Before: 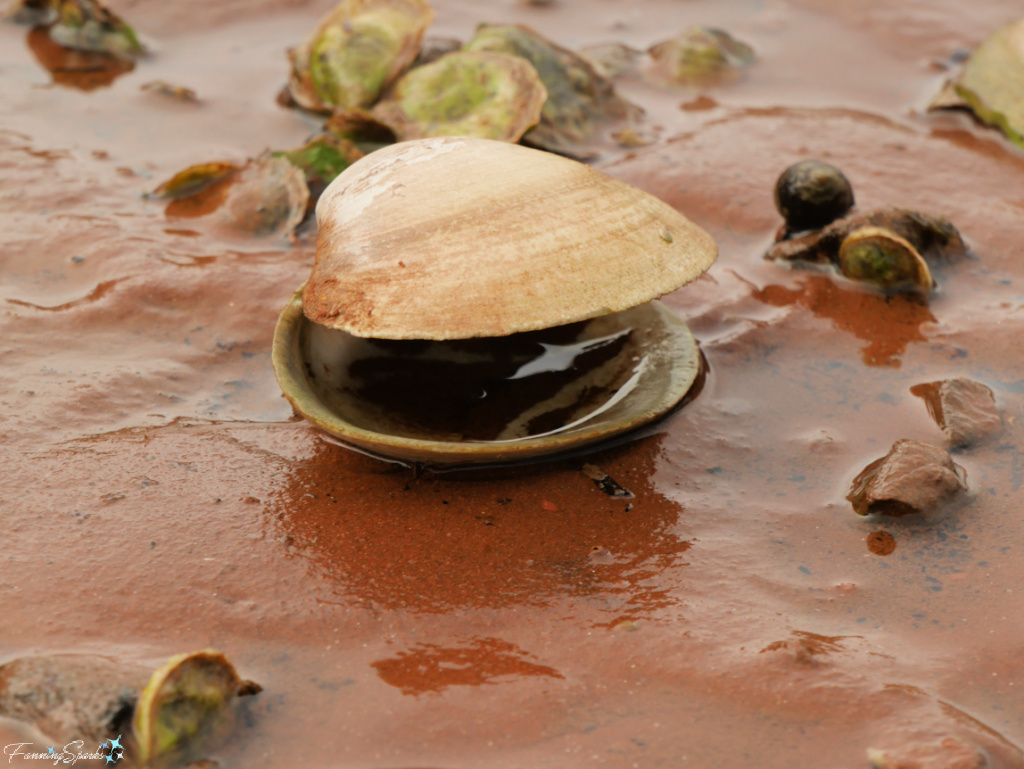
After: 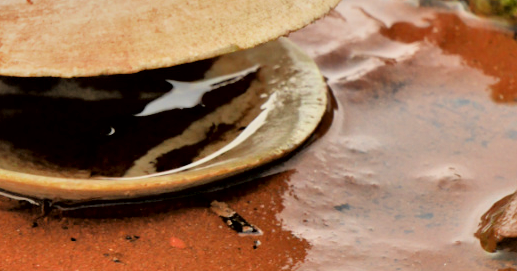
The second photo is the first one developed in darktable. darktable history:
crop: left 36.373%, top 34.263%, right 13.097%, bottom 30.409%
tone equalizer: -8 EV 1.99 EV, -7 EV 2 EV, -6 EV 1.96 EV, -5 EV 1.96 EV, -4 EV 1.97 EV, -3 EV 1.48 EV, -2 EV 0.974 EV, -1 EV 0.48 EV
local contrast: mode bilateral grid, contrast 44, coarseness 70, detail 213%, midtone range 0.2
filmic rgb: black relative exposure -6.92 EV, white relative exposure 5.59 EV, hardness 2.86, color science v6 (2022)
